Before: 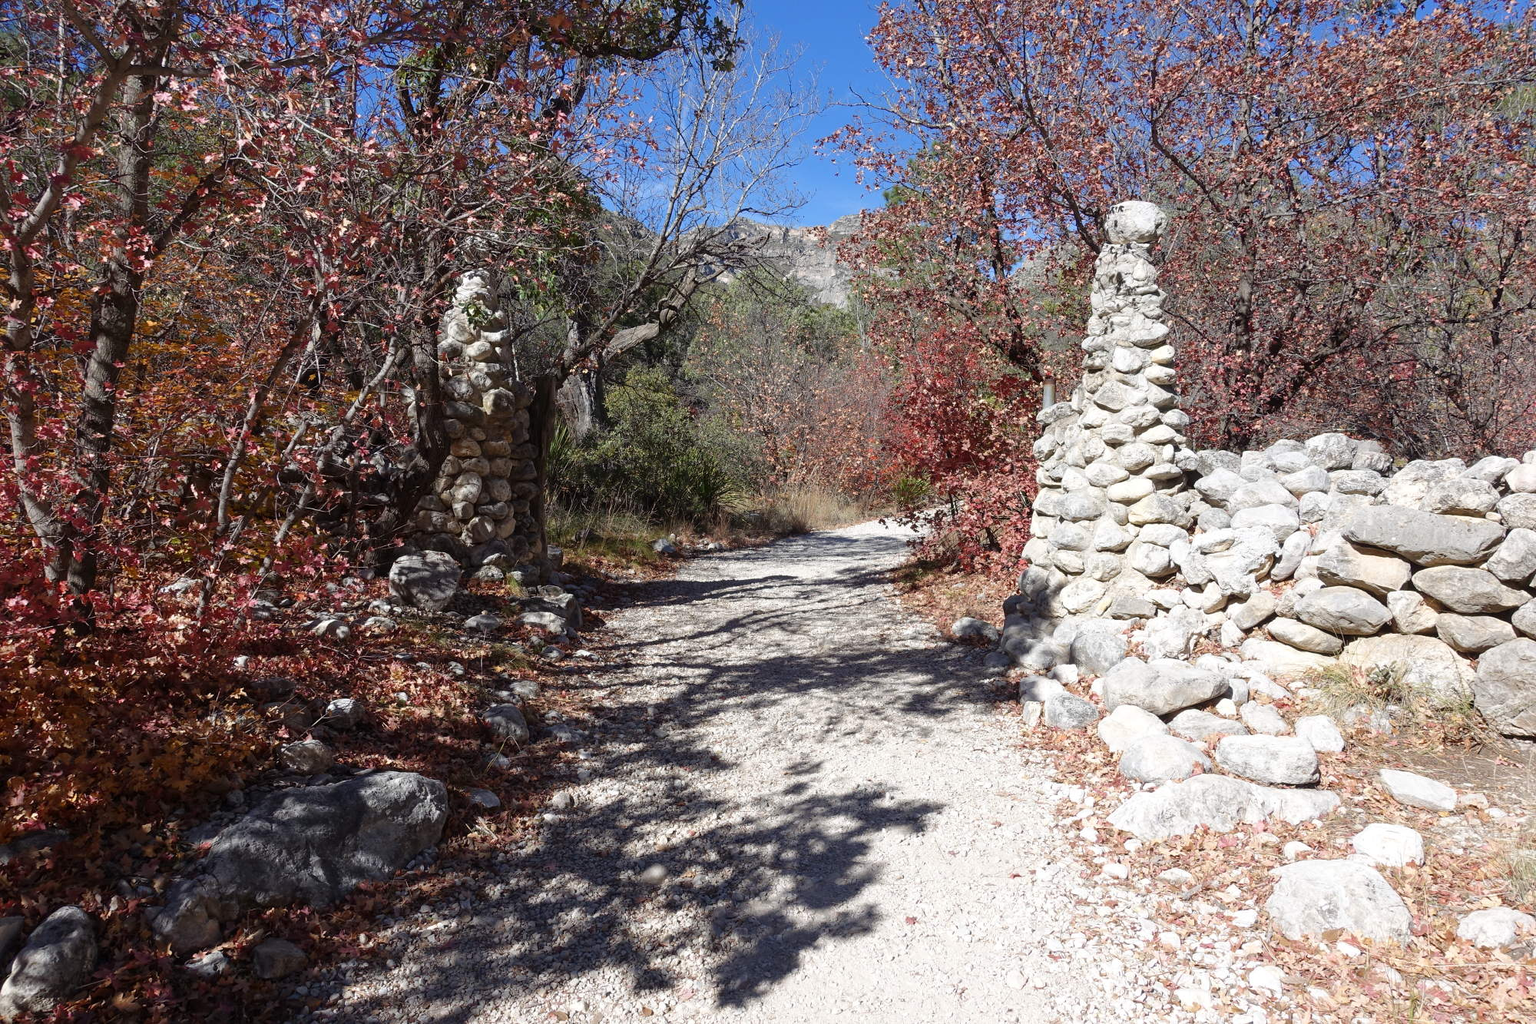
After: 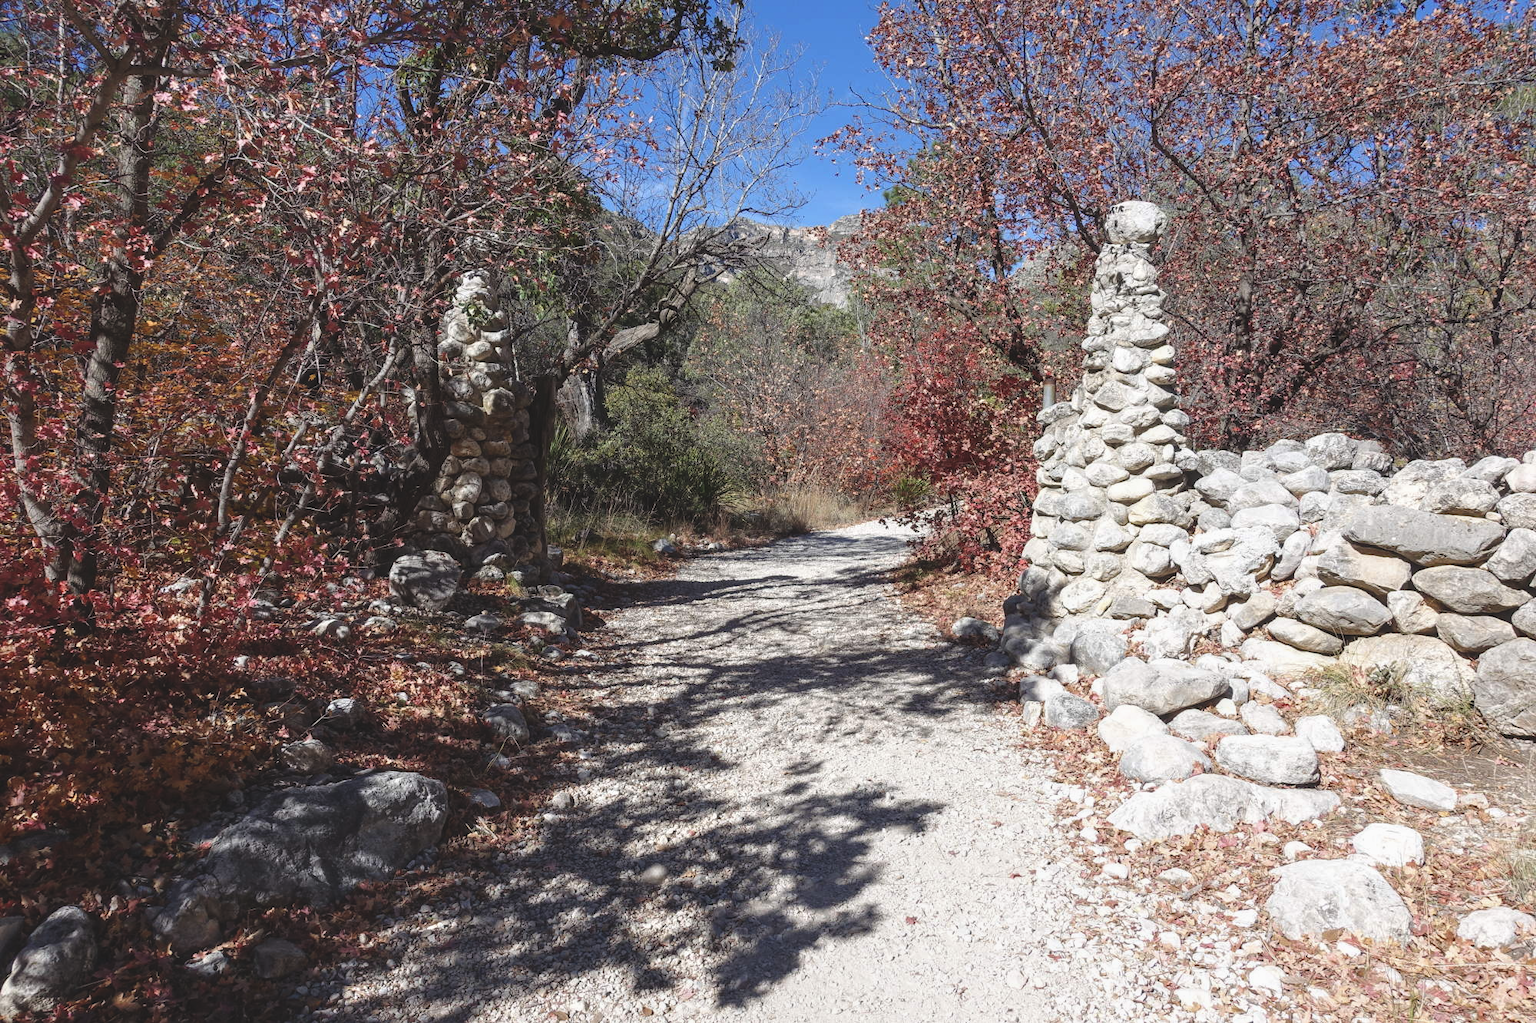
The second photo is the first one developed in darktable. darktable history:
local contrast: on, module defaults
exposure: black level correction -0.015, exposure -0.125 EV, compensate highlight preservation false
